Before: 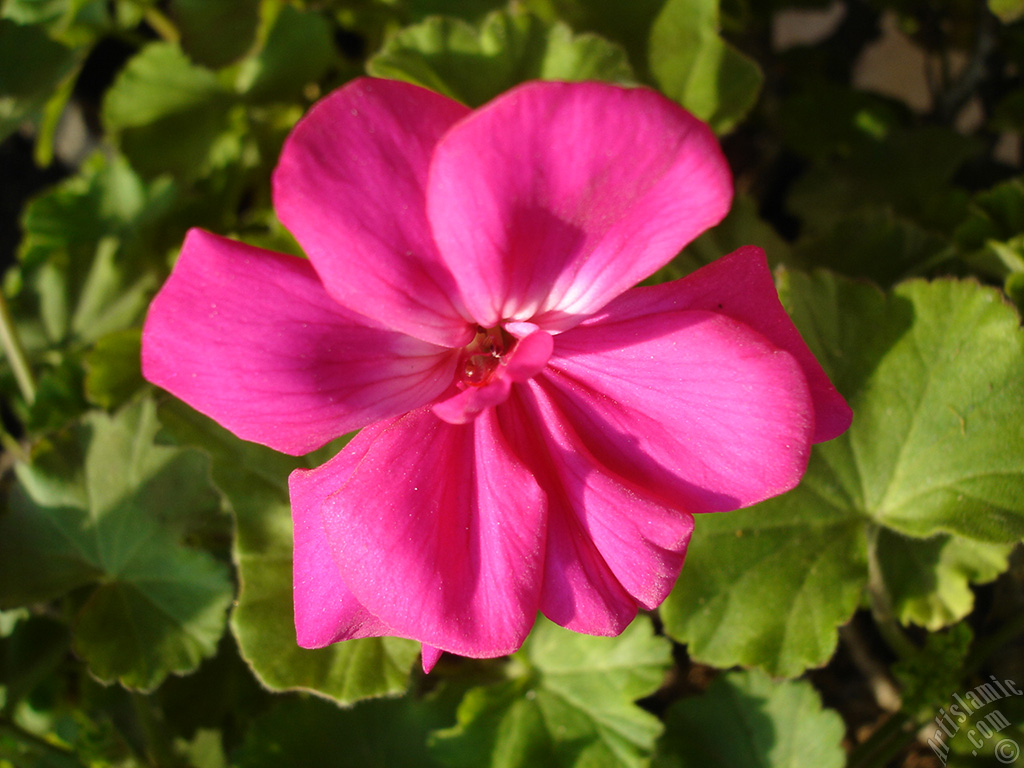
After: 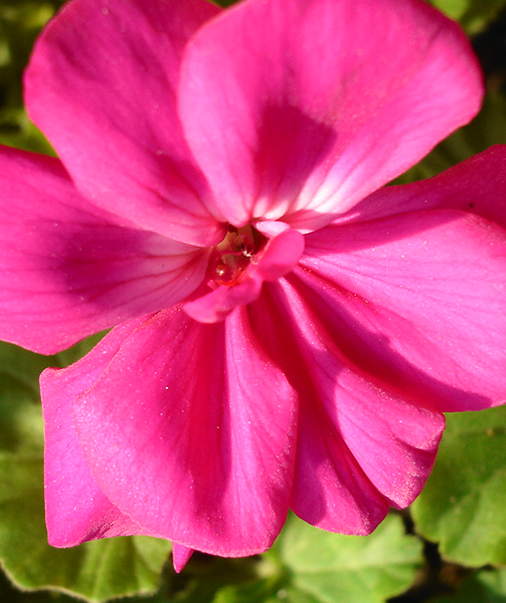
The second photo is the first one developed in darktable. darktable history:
tone curve: curves: ch0 [(0, 0.009) (0.037, 0.035) (0.131, 0.126) (0.275, 0.28) (0.476, 0.514) (0.617, 0.667) (0.704, 0.759) (0.813, 0.863) (0.911, 0.931) (0.997, 1)]; ch1 [(0, 0) (0.318, 0.271) (0.444, 0.438) (0.493, 0.496) (0.508, 0.5) (0.534, 0.535) (0.57, 0.582) (0.65, 0.664) (0.746, 0.764) (1, 1)]; ch2 [(0, 0) (0.246, 0.24) (0.36, 0.381) (0.415, 0.434) (0.476, 0.492) (0.502, 0.499) (0.522, 0.518) (0.533, 0.534) (0.586, 0.598) (0.634, 0.643) (0.706, 0.717) (0.853, 0.83) (1, 0.951)], color space Lab, independent channels, preserve colors none
crop and rotate: angle 0.02°, left 24.353%, top 13.219%, right 26.156%, bottom 8.224%
